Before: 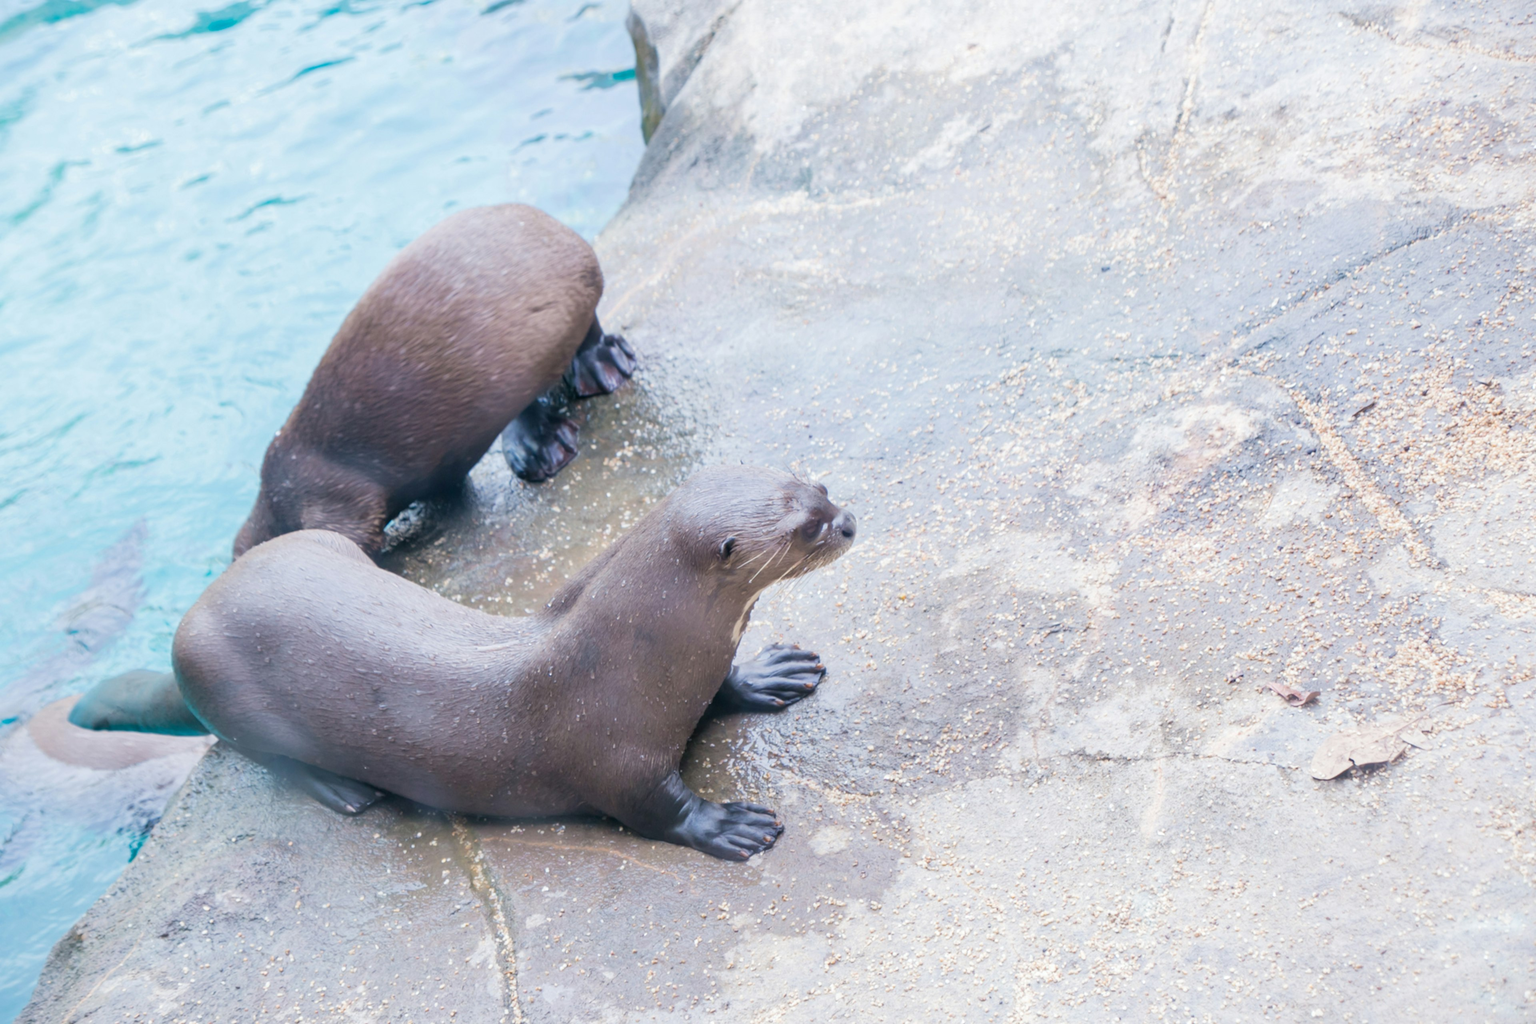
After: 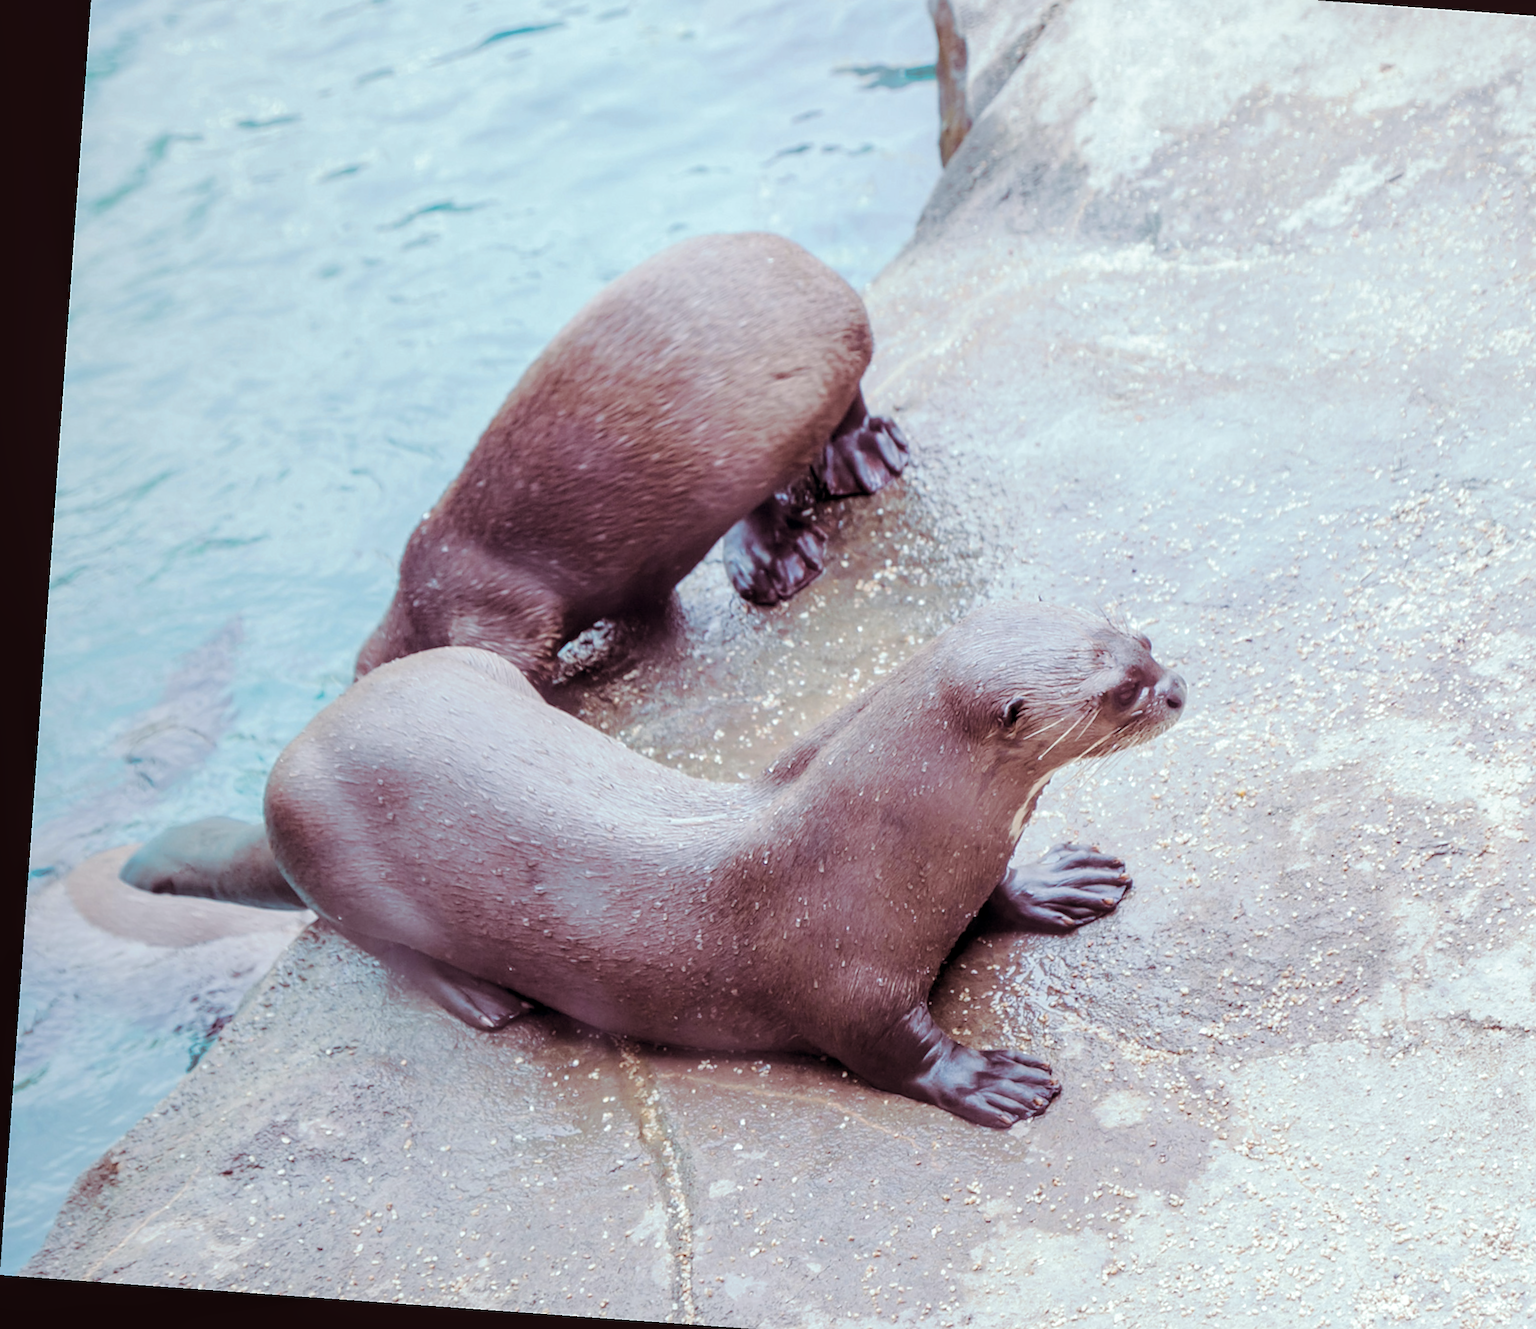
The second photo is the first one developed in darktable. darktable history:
crop: top 5.803%, right 27.864%, bottom 5.804%
rotate and perspective: rotation 4.1°, automatic cropping off
tone curve: curves: ch0 [(0, 0) (0.003, 0.019) (0.011, 0.02) (0.025, 0.019) (0.044, 0.027) (0.069, 0.038) (0.1, 0.056) (0.136, 0.089) (0.177, 0.137) (0.224, 0.187) (0.277, 0.259) (0.335, 0.343) (0.399, 0.437) (0.468, 0.532) (0.543, 0.613) (0.623, 0.685) (0.709, 0.752) (0.801, 0.822) (0.898, 0.9) (1, 1)], preserve colors none
vibrance: vibrance 10%
local contrast: on, module defaults
sharpen: on, module defaults
split-toning: highlights › hue 180°
